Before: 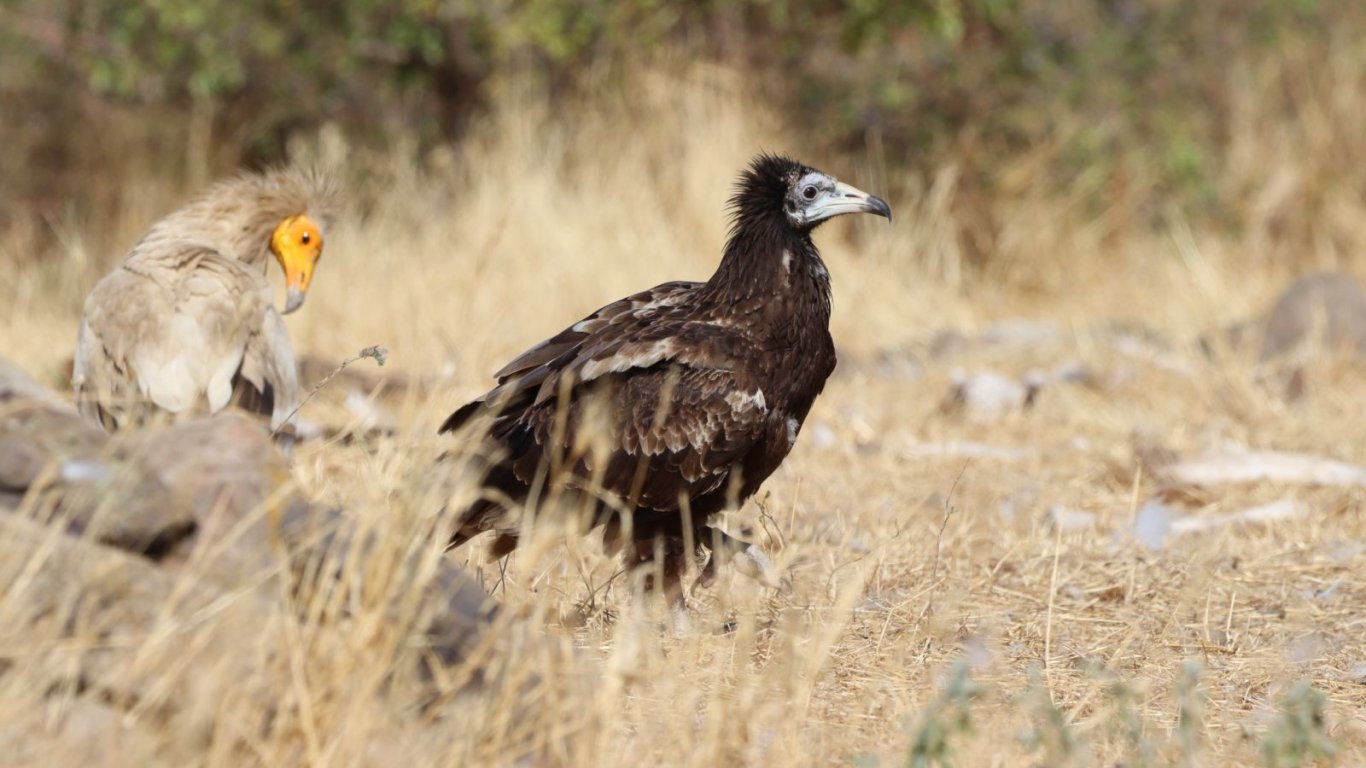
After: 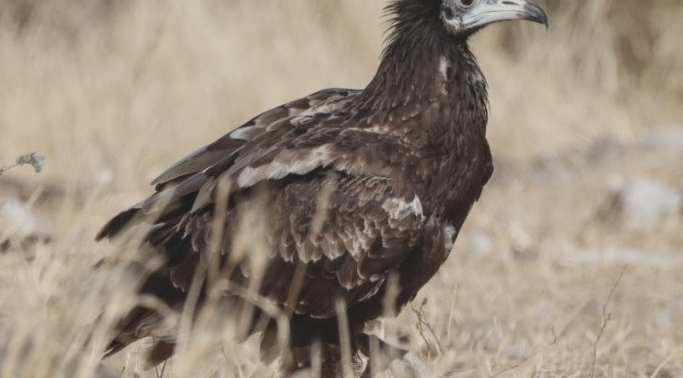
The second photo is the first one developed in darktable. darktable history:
contrast brightness saturation: contrast -0.262, saturation -0.449
crop: left 25.137%, top 25.189%, right 24.838%, bottom 25.544%
local contrast: on, module defaults
